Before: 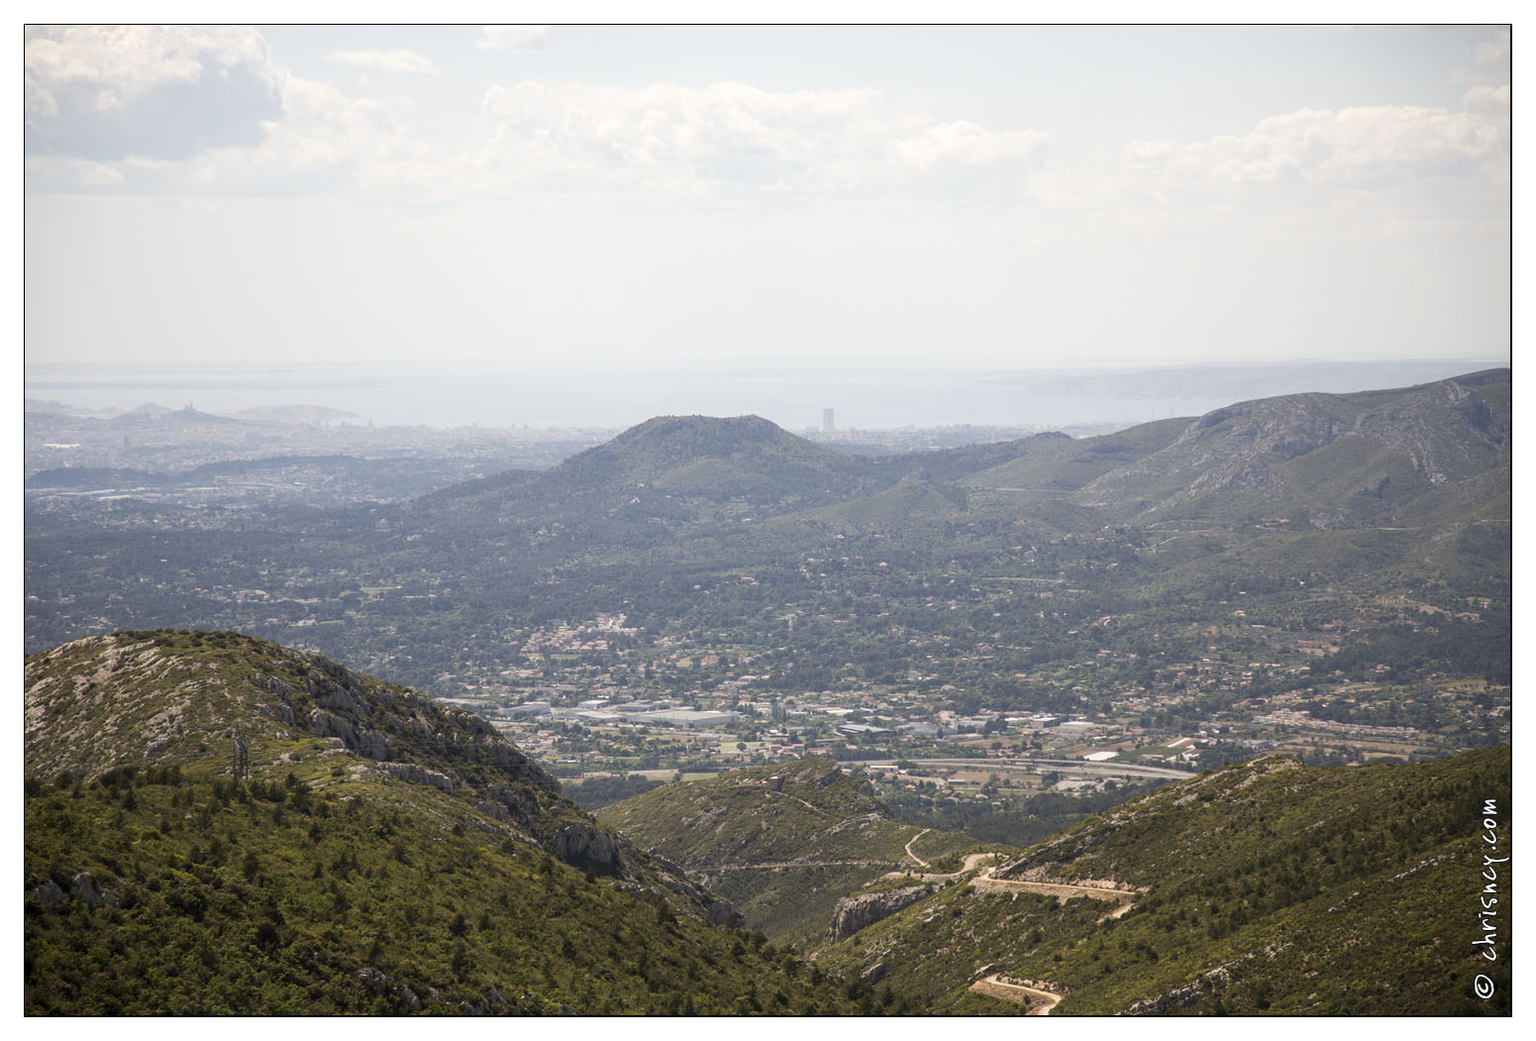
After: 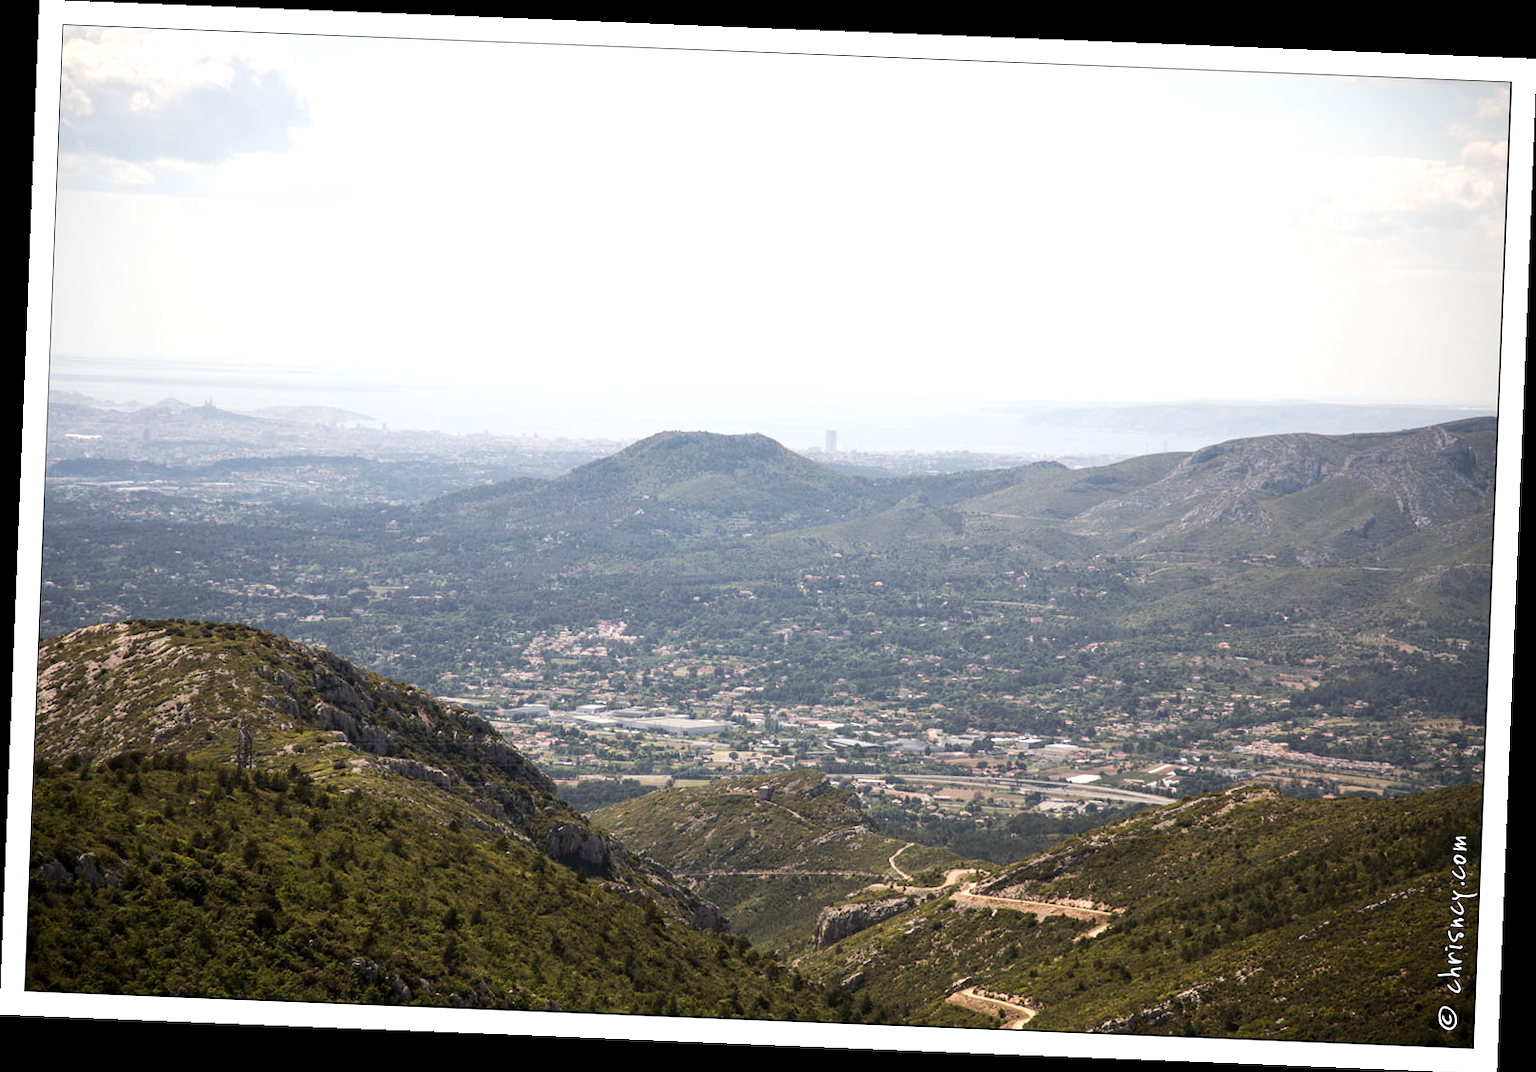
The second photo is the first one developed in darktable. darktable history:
exposure: compensate highlight preservation false
rotate and perspective: rotation 2.27°, automatic cropping off
tone equalizer: -8 EV -0.417 EV, -7 EV -0.389 EV, -6 EV -0.333 EV, -5 EV -0.222 EV, -3 EV 0.222 EV, -2 EV 0.333 EV, -1 EV 0.389 EV, +0 EV 0.417 EV, edges refinement/feathering 500, mask exposure compensation -1.57 EV, preserve details no
